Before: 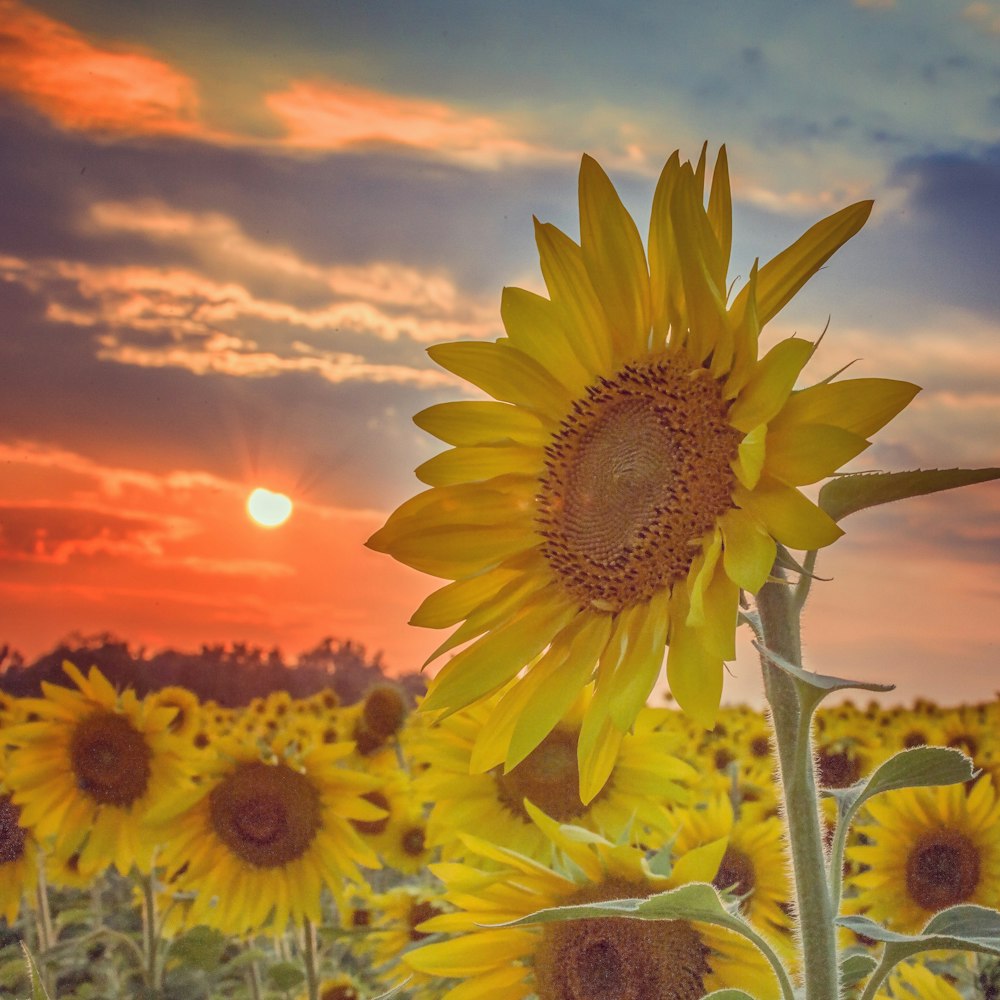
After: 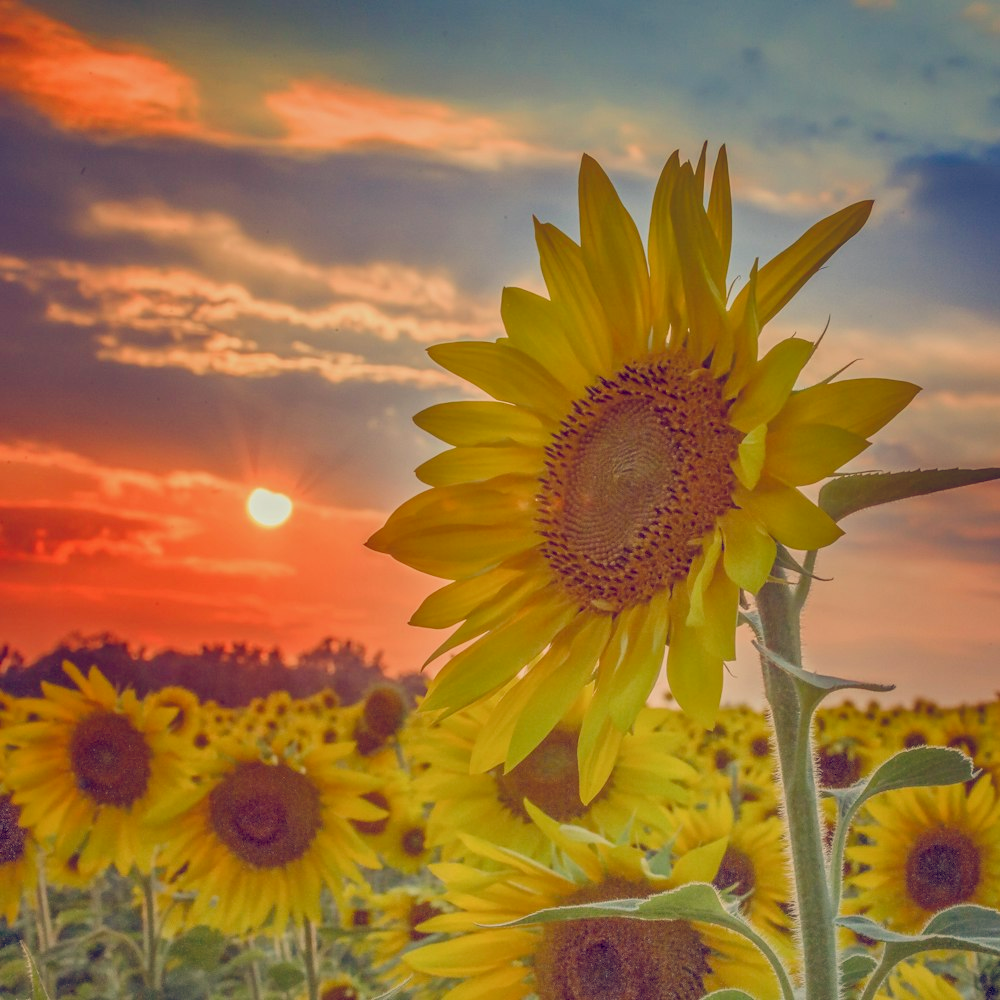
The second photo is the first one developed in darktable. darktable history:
exposure: exposure -0.03 EV, compensate exposure bias true, compensate highlight preservation false
color balance rgb: global offset › luminance -0.284%, global offset › chroma 0.317%, global offset › hue 259.06°, perceptual saturation grading › global saturation 20%, perceptual saturation grading › highlights -25.636%, perceptual saturation grading › shadows 26.016%, contrast -10.593%
color correction: highlights a* 4.48, highlights b* 4.98, shadows a* -8.21, shadows b* 5.05
local contrast: detail 109%
